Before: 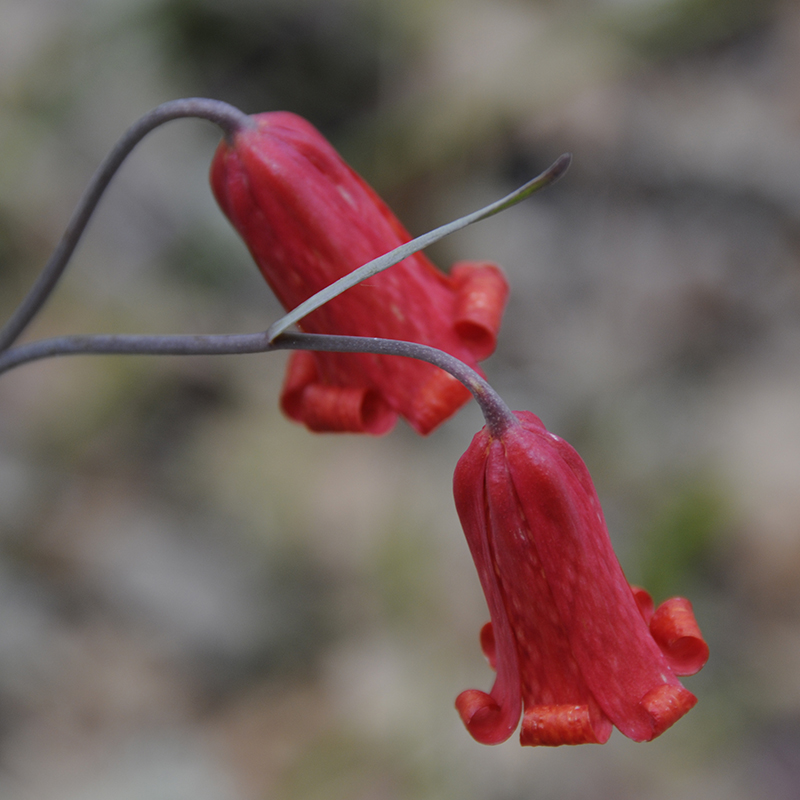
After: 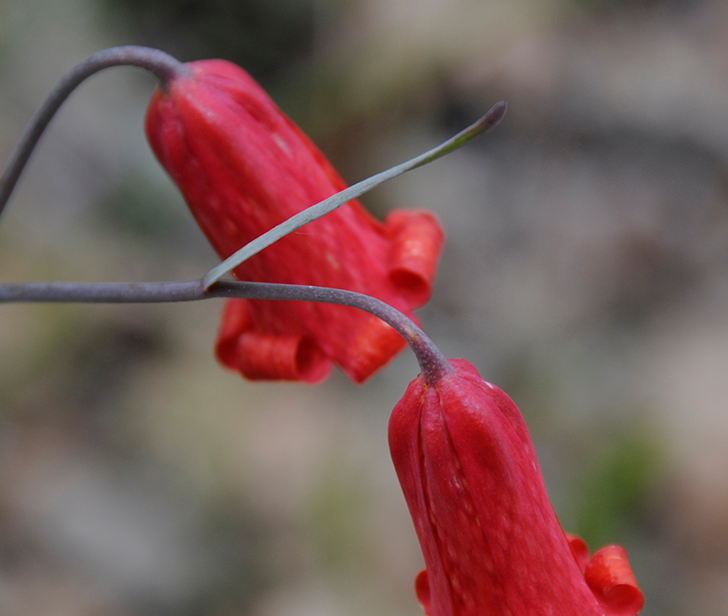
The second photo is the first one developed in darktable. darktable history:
bloom: threshold 82.5%, strength 16.25%
crop: left 8.155%, top 6.611%, bottom 15.385%
